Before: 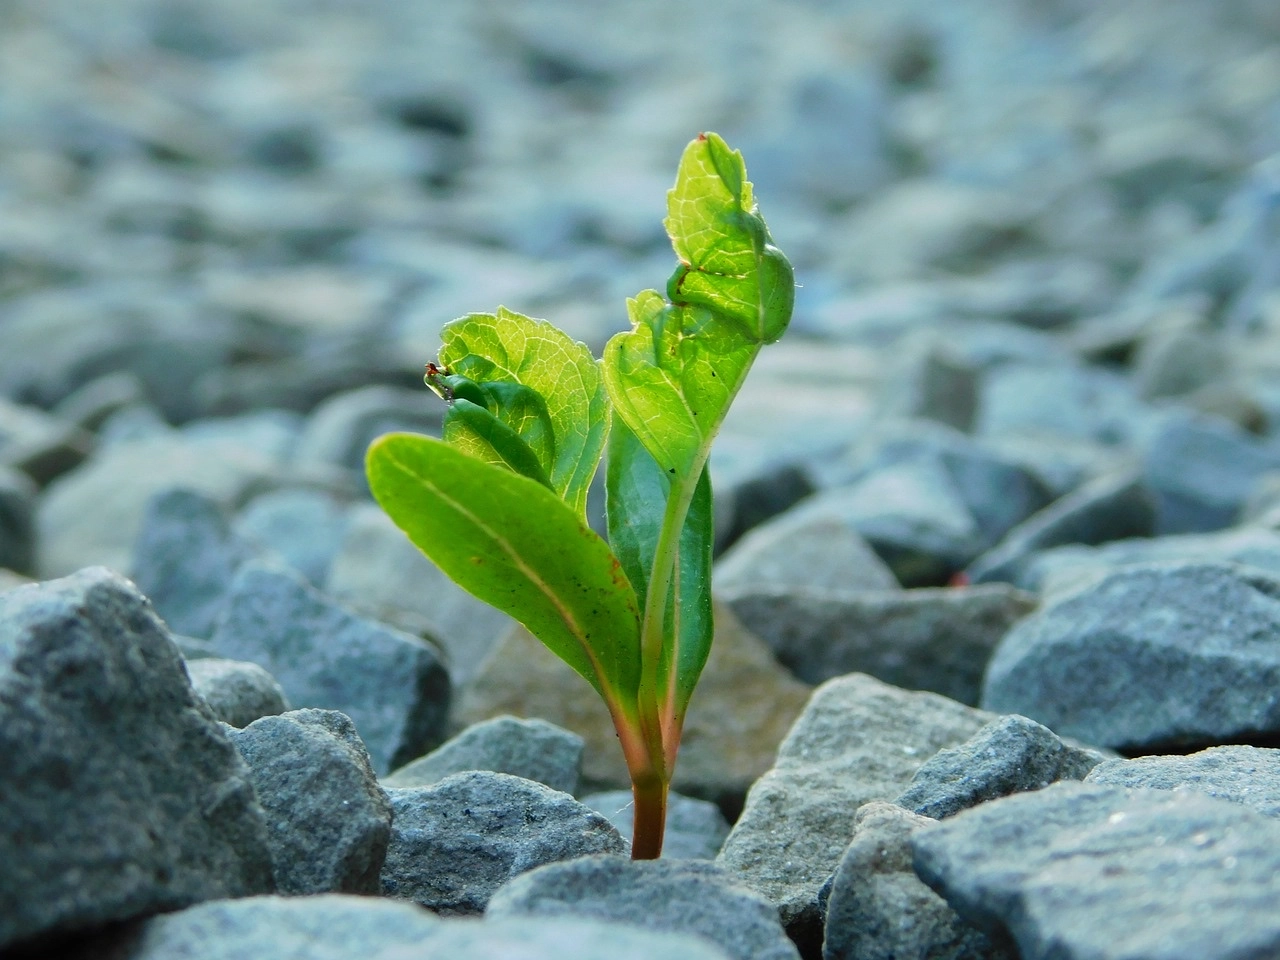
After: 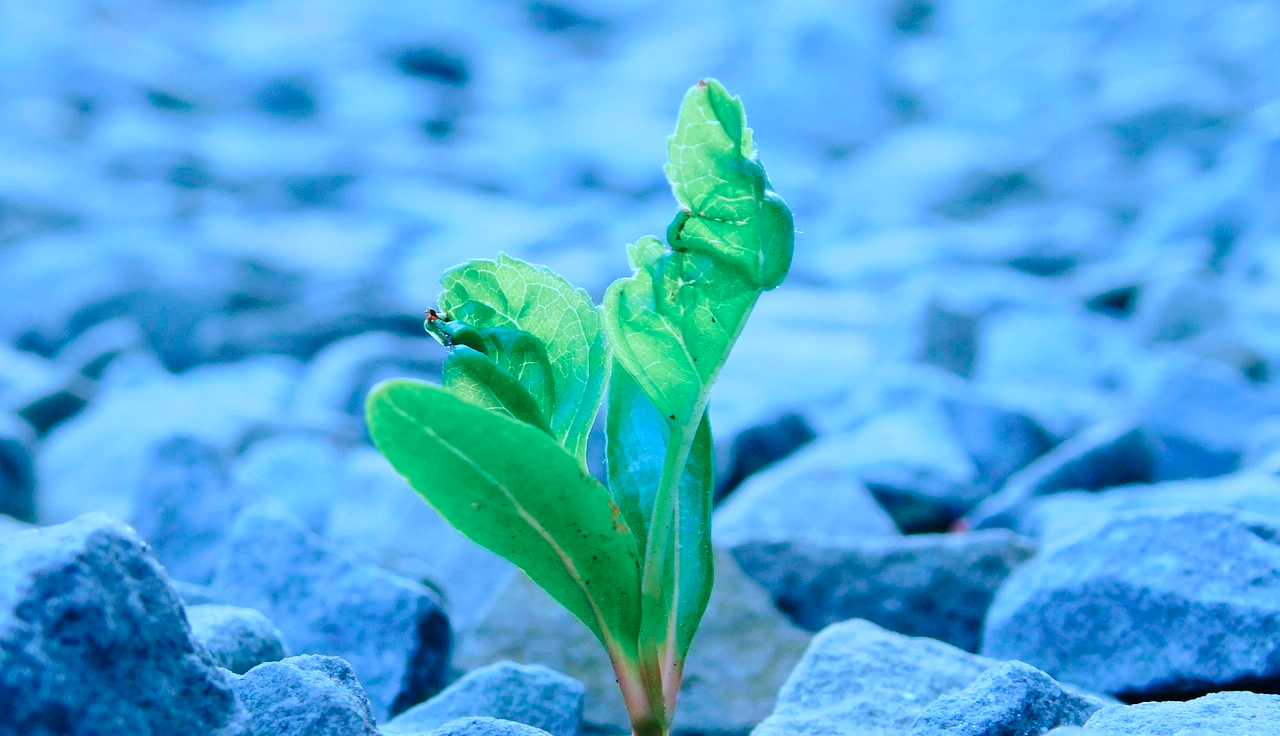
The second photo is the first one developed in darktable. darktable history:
crop: top 5.667%, bottom 17.637%
tone curve: curves: ch0 [(0, 0) (0.003, 0.002) (0.011, 0.007) (0.025, 0.016) (0.044, 0.027) (0.069, 0.045) (0.1, 0.077) (0.136, 0.114) (0.177, 0.166) (0.224, 0.241) (0.277, 0.328) (0.335, 0.413) (0.399, 0.498) (0.468, 0.572) (0.543, 0.638) (0.623, 0.711) (0.709, 0.786) (0.801, 0.853) (0.898, 0.929) (1, 1)], preserve colors none
color calibration: illuminant as shot in camera, x 0.462, y 0.419, temperature 2651.64 K
